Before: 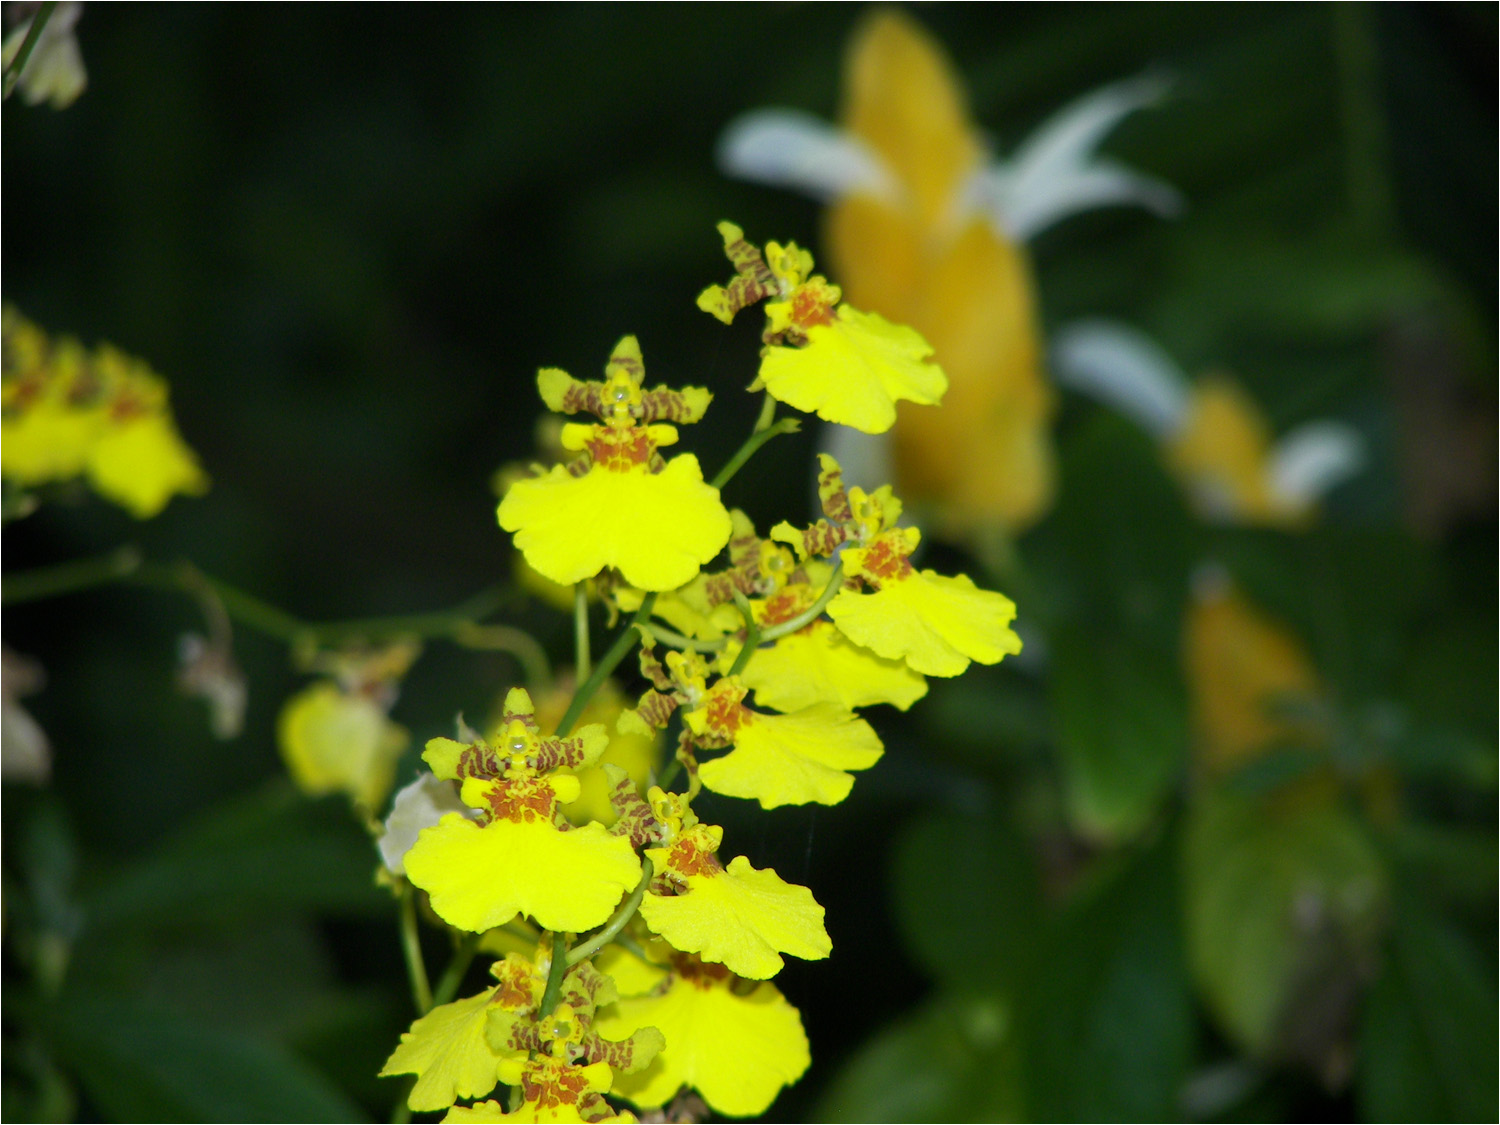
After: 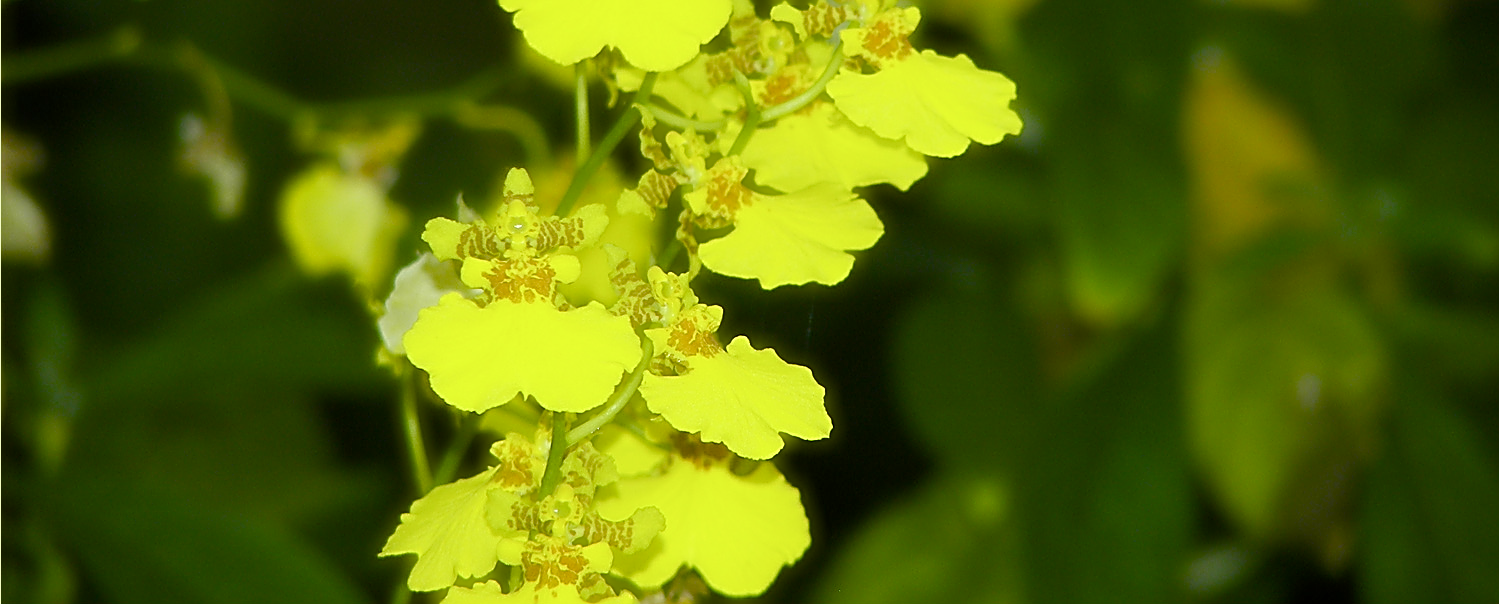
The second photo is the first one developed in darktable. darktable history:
crop and rotate: top 46.237%
color balance rgb: perceptual saturation grading › global saturation 20%, perceptual saturation grading › highlights -25%, perceptual saturation grading › shadows 50%
sharpen: radius 1.685, amount 1.294
haze removal: strength -0.9, distance 0.225, compatibility mode true, adaptive false
